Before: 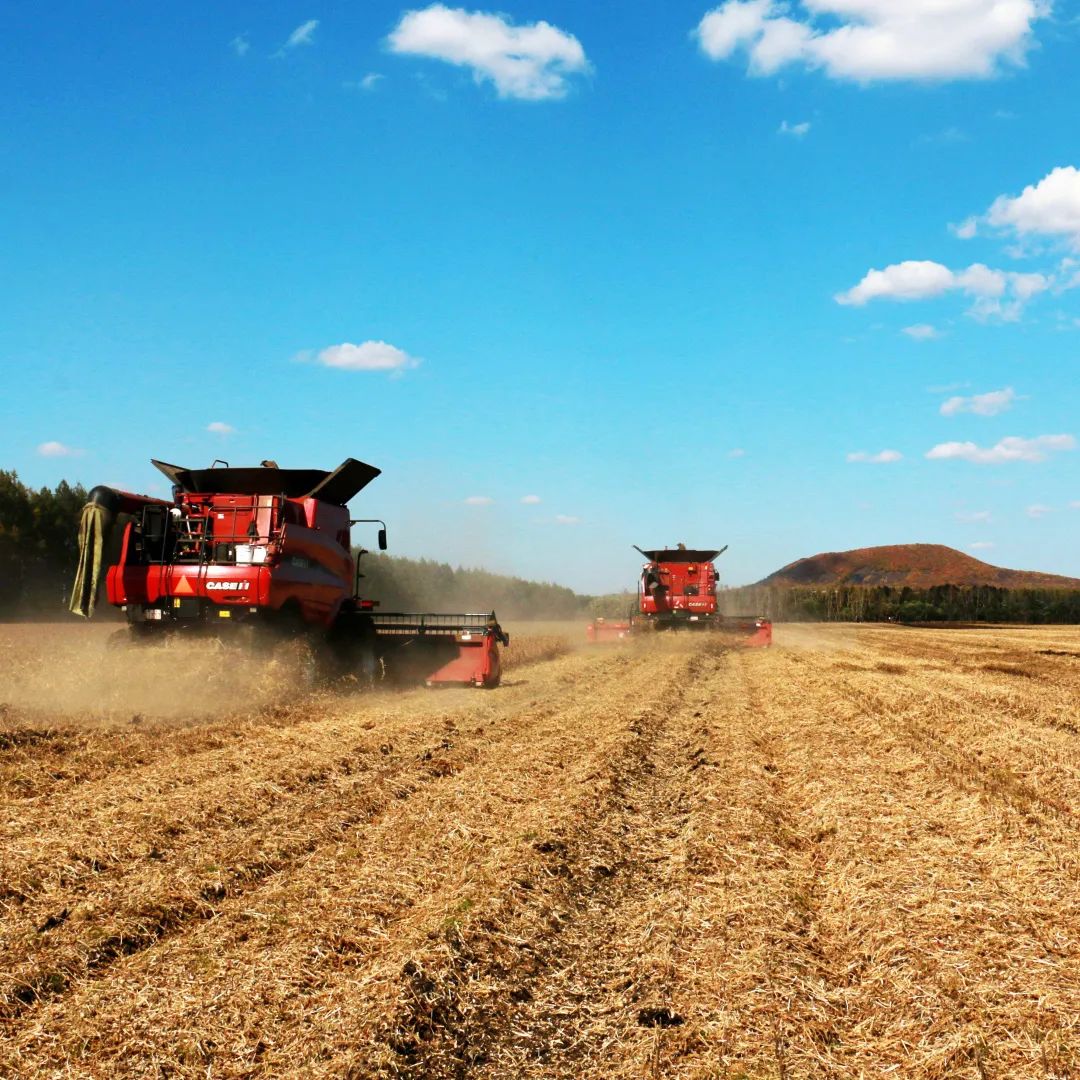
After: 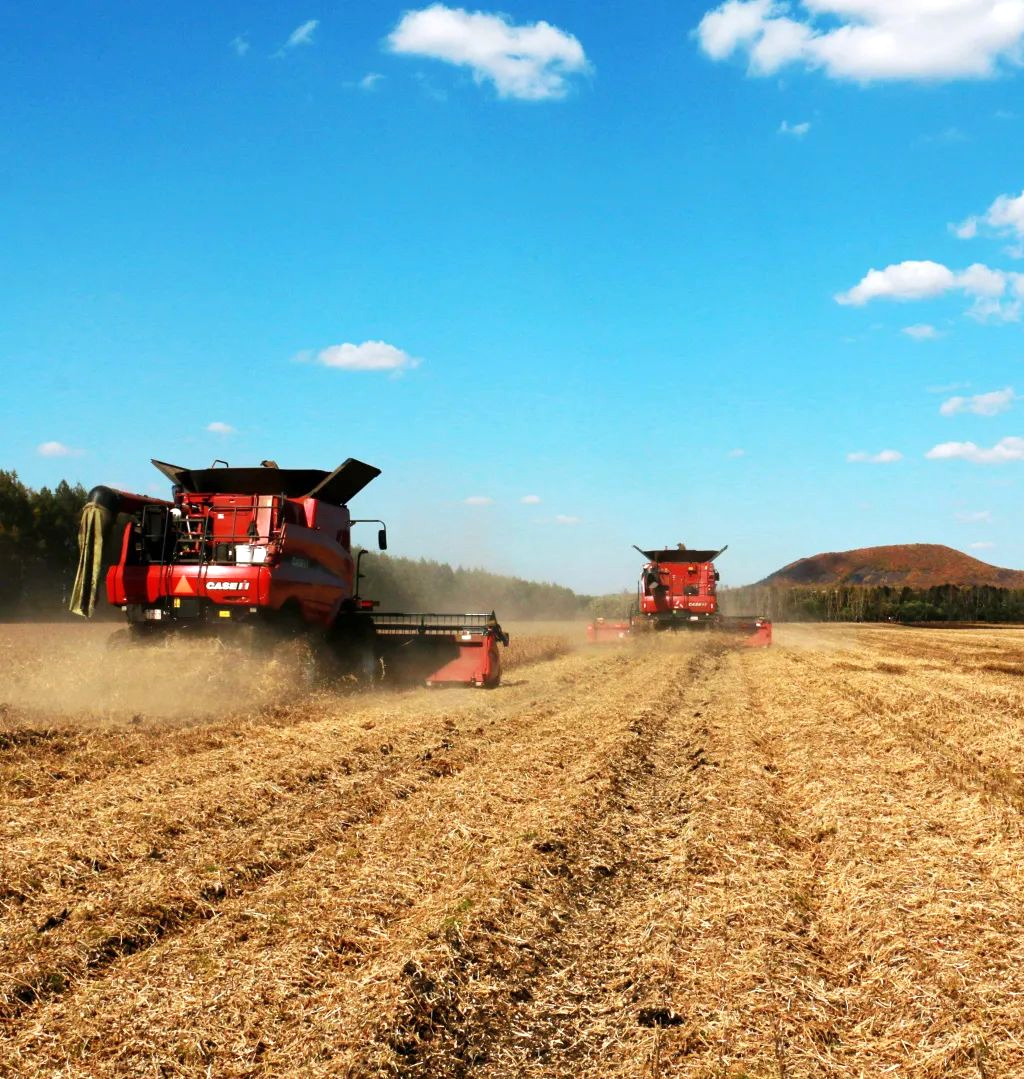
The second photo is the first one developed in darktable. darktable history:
exposure: exposure 0.128 EV, compensate highlight preservation false
crop and rotate: right 5.167%
